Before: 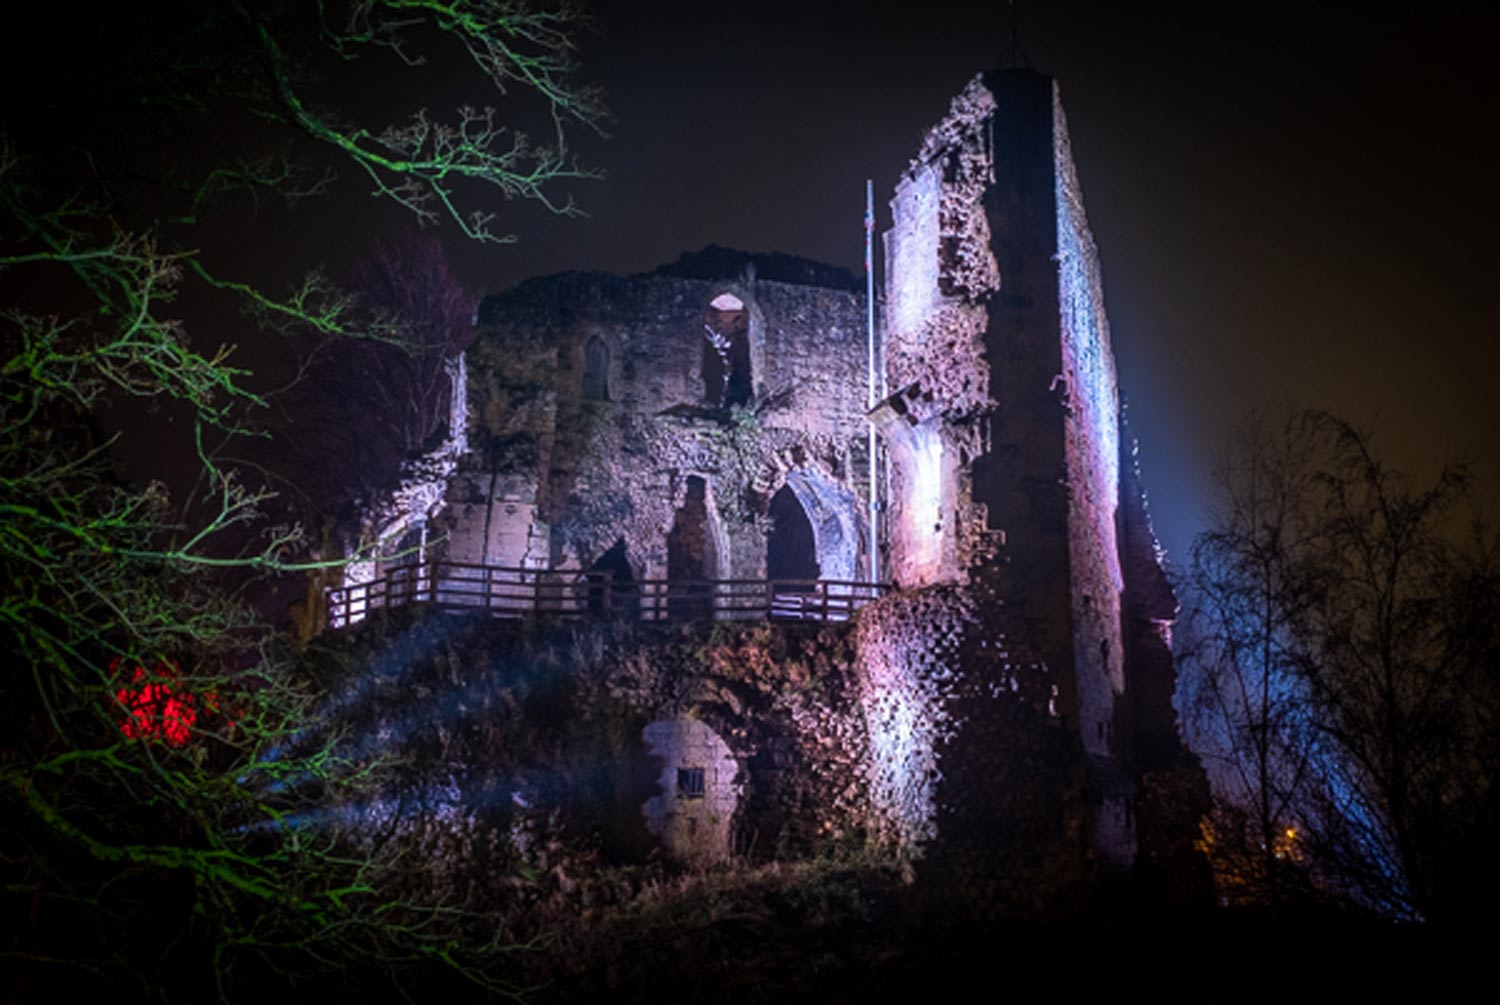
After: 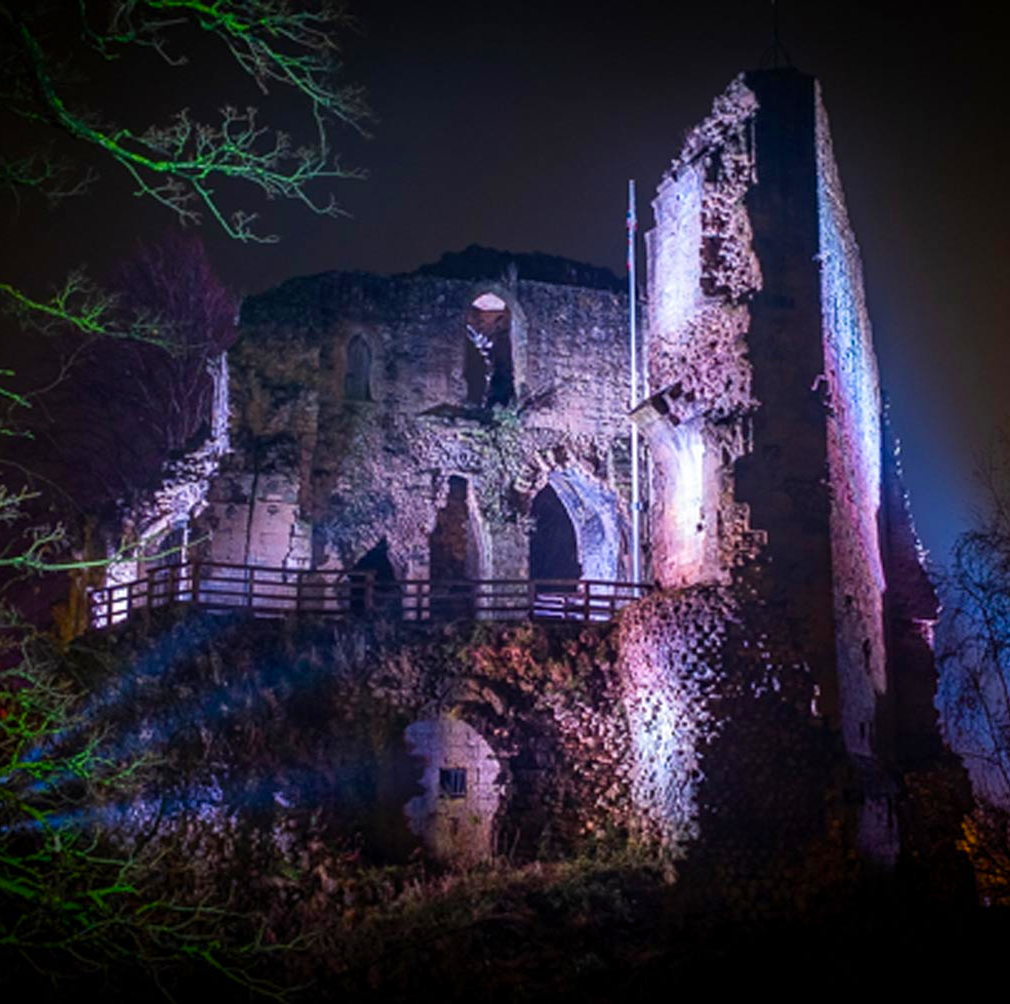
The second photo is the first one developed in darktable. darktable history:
crop and rotate: left 15.933%, right 16.686%
color balance rgb: perceptual saturation grading › global saturation 20.074%, perceptual saturation grading › highlights -19.933%, perceptual saturation grading › shadows 29.837%, global vibrance 15.41%
